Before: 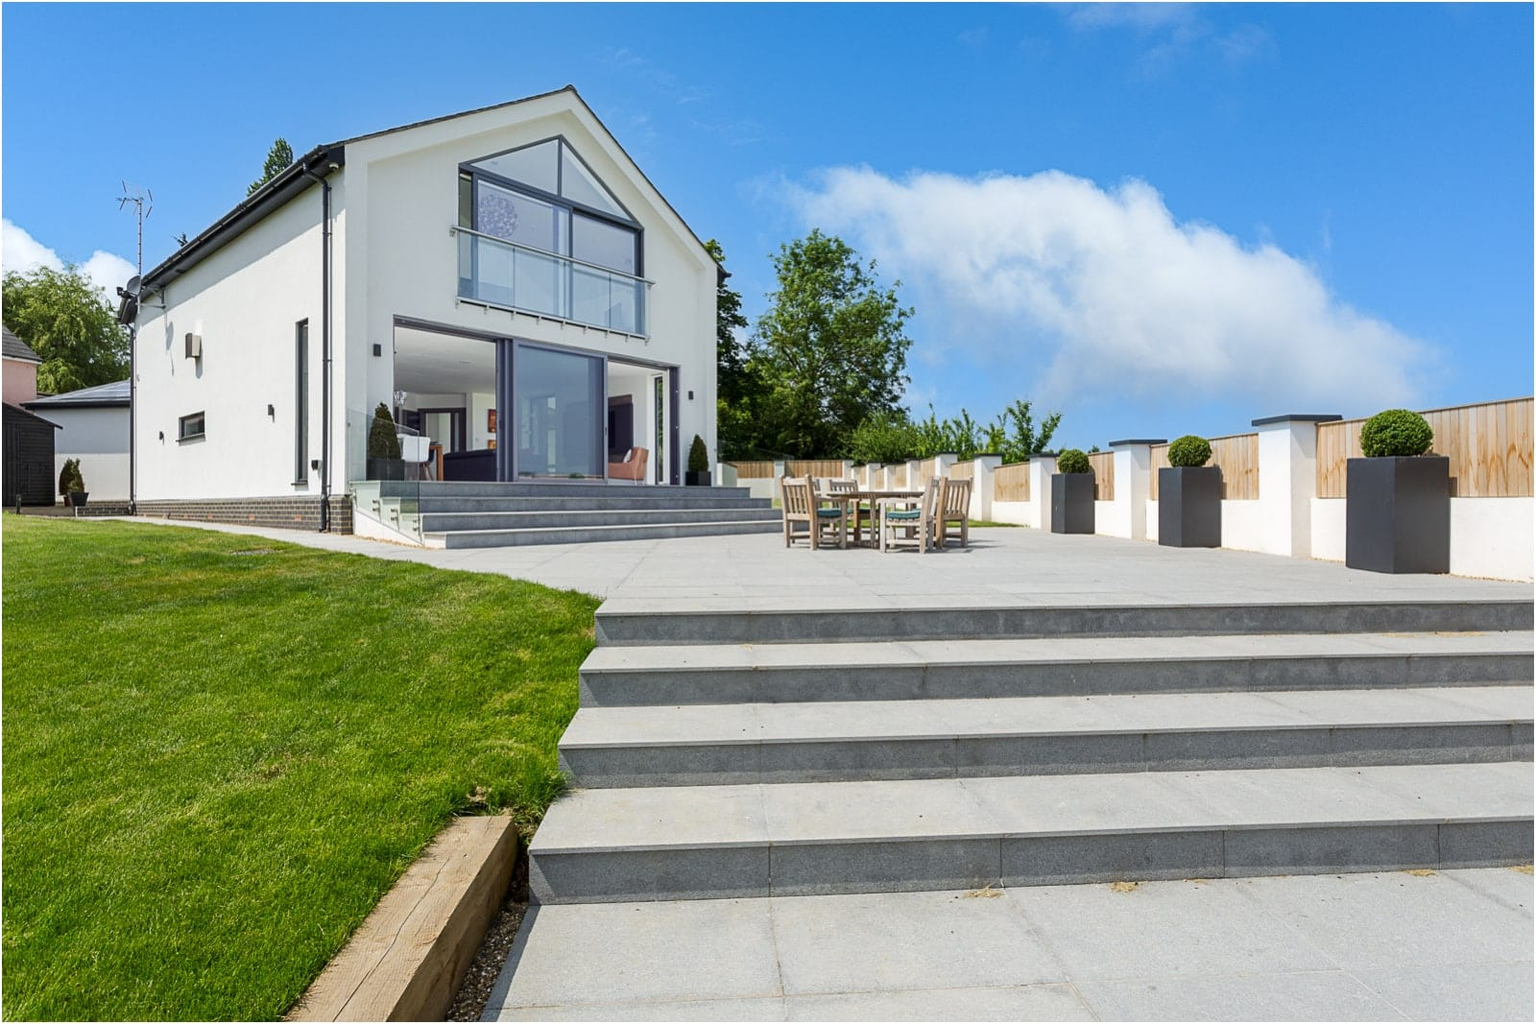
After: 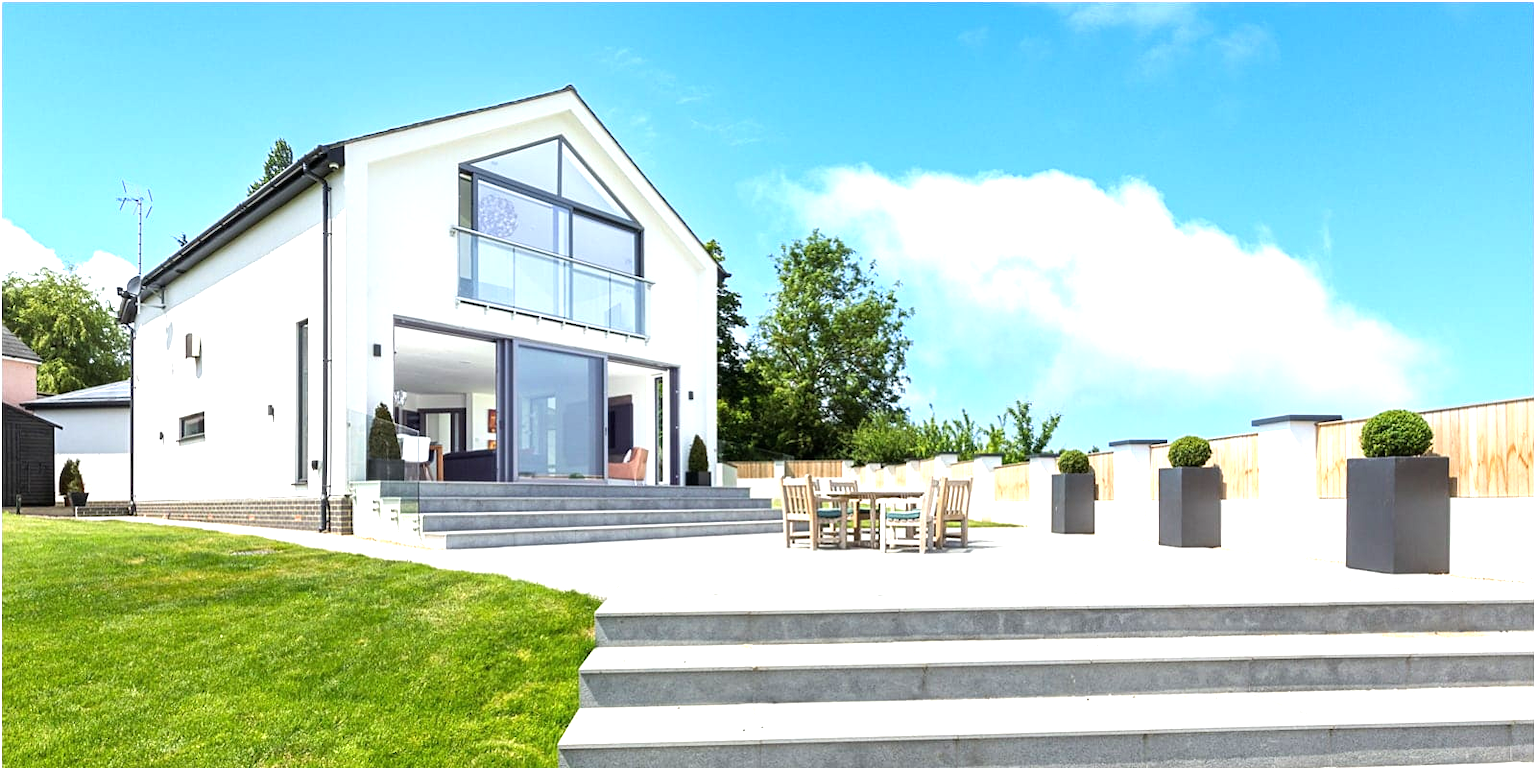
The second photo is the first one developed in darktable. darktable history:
exposure: black level correction 0, exposure 0.696 EV, compensate highlight preservation false
tone equalizer: -8 EV -0.394 EV, -7 EV -0.427 EV, -6 EV -0.349 EV, -5 EV -0.229 EV, -3 EV 0.207 EV, -2 EV 0.304 EV, -1 EV 0.397 EV, +0 EV 0.42 EV
crop: bottom 24.991%
